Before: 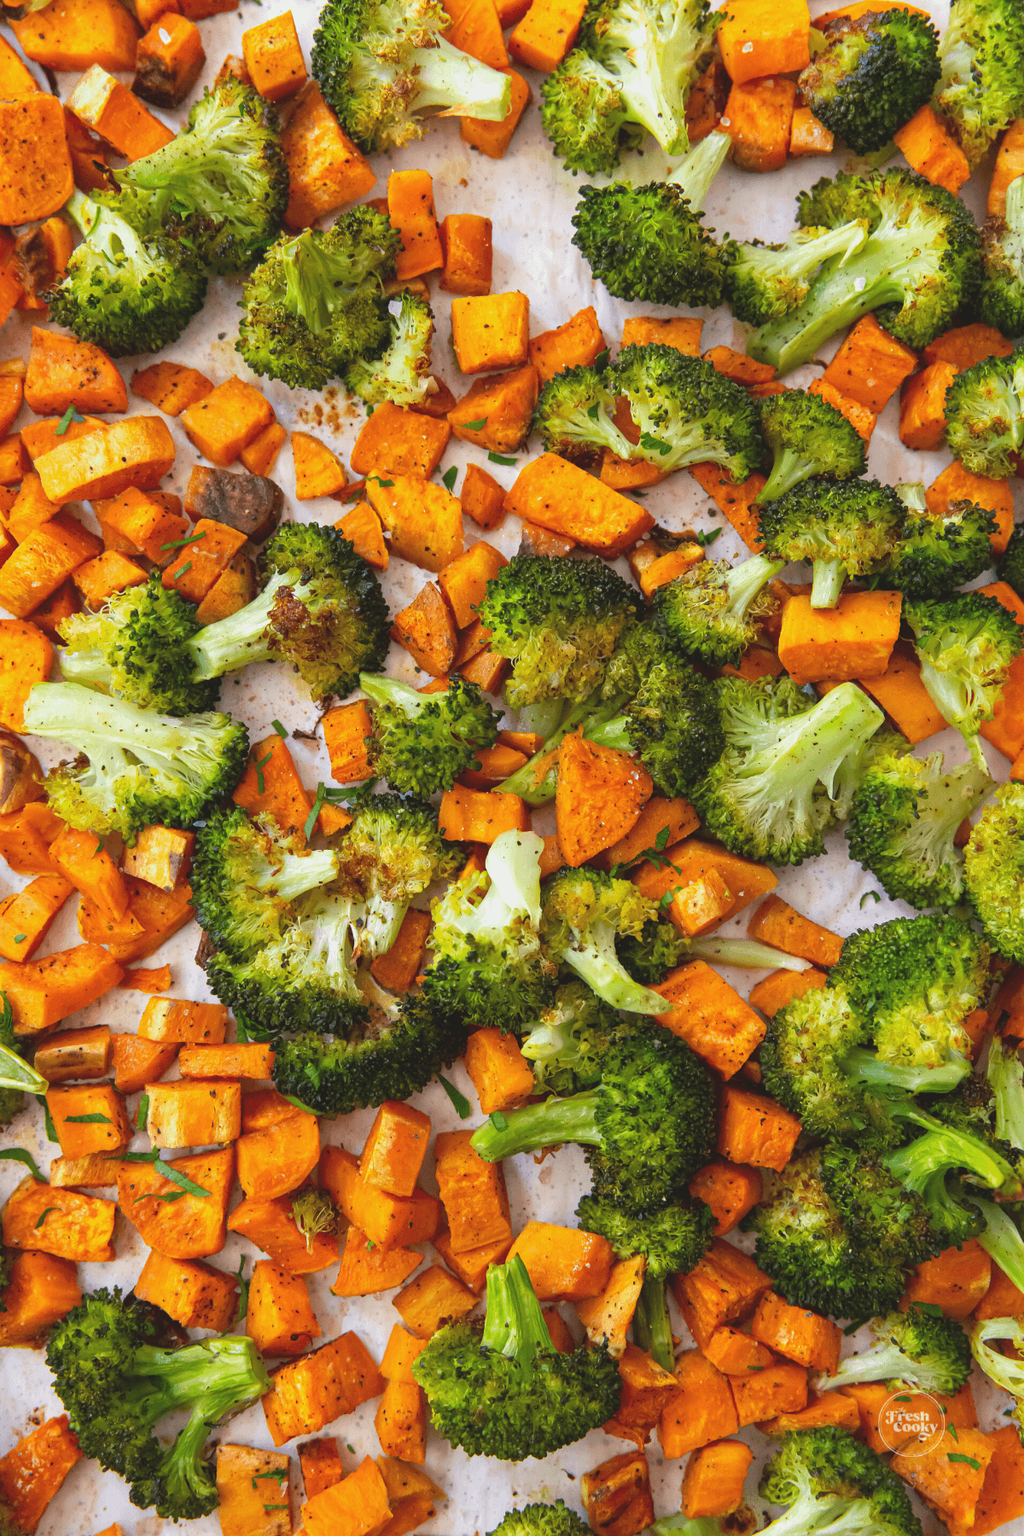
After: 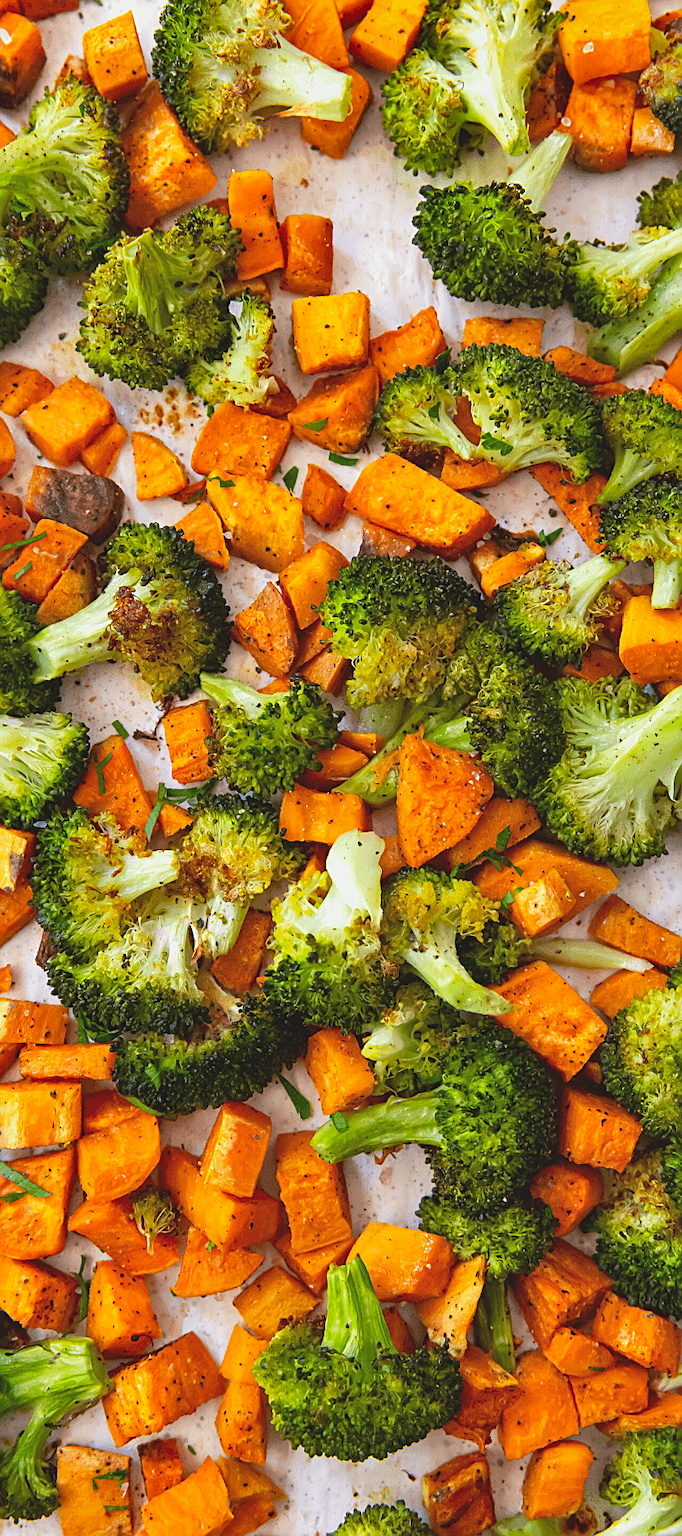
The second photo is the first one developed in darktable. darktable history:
crop and rotate: left 15.627%, right 17.742%
sharpen: amount 0.49
shadows and highlights: soften with gaussian
contrast brightness saturation: contrast 0.099, brightness 0.027, saturation 0.087
exposure: compensate highlight preservation false
